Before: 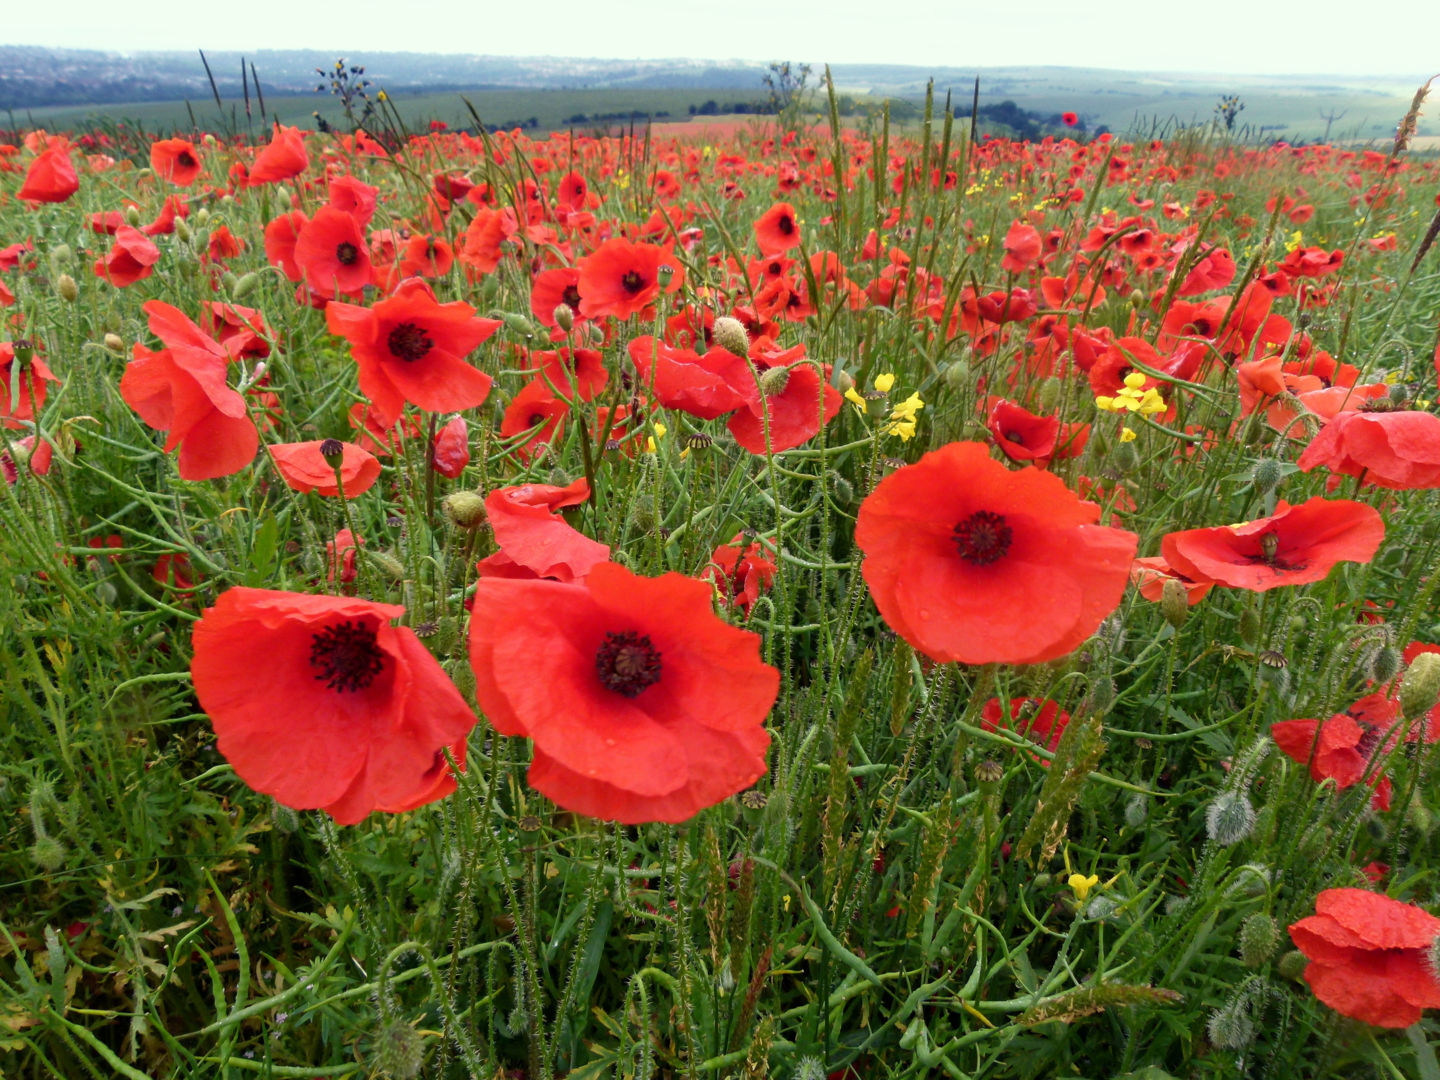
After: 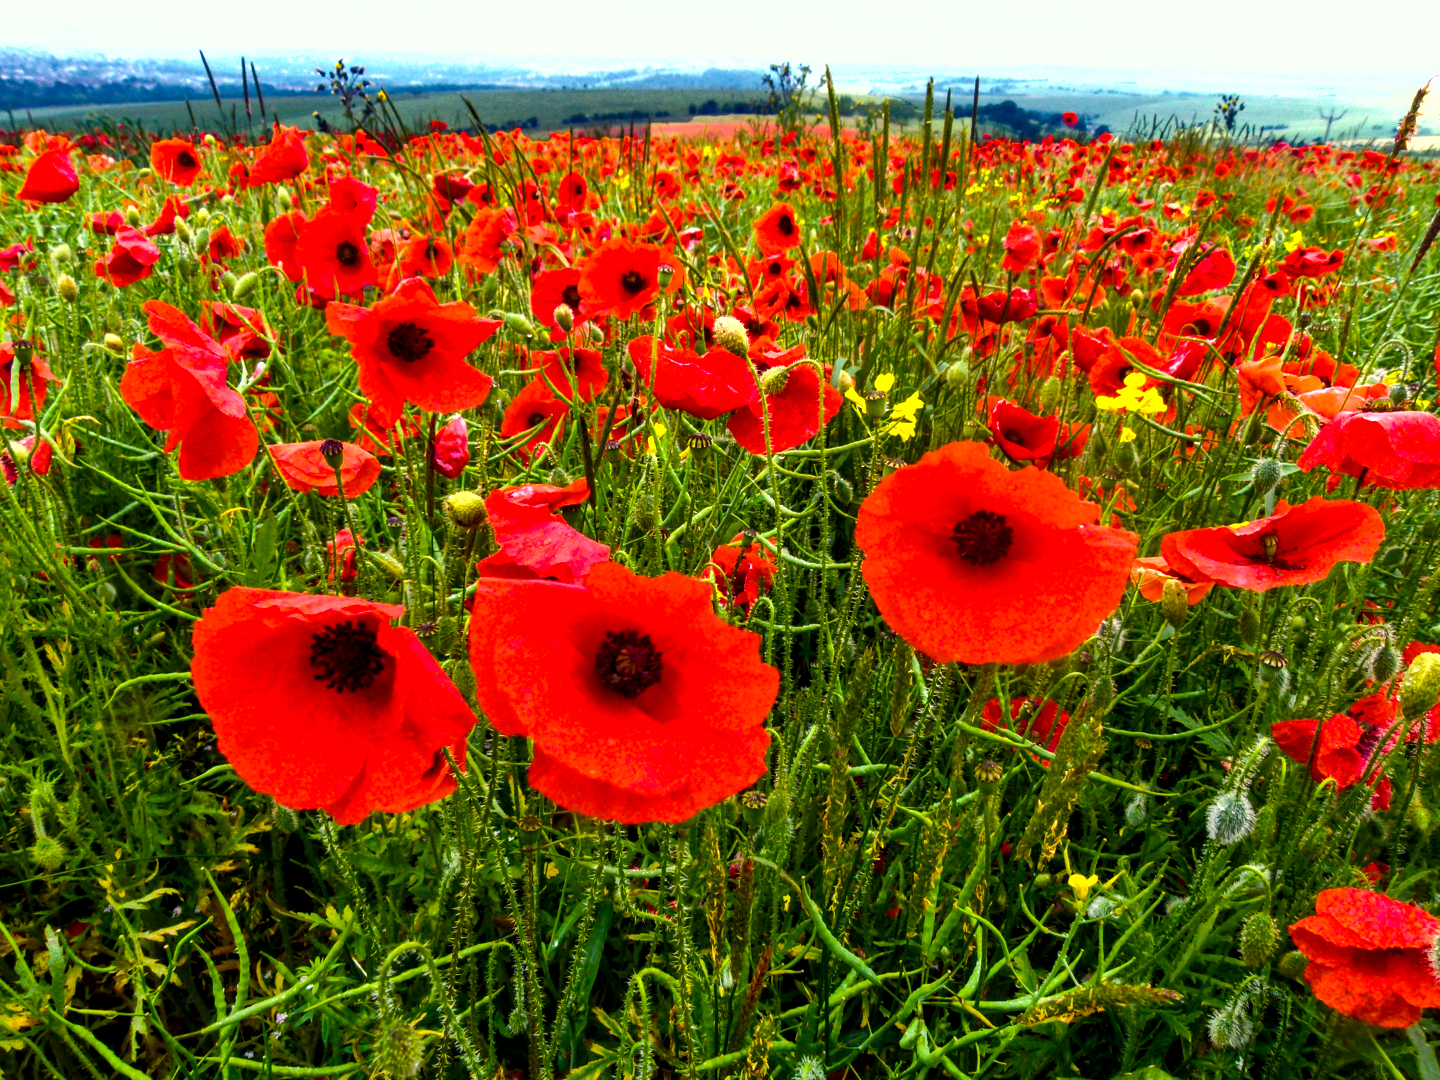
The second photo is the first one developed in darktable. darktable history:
shadows and highlights: low approximation 0.01, soften with gaussian
local contrast: detail 130%
color balance rgb: linear chroma grading › global chroma 9%, perceptual saturation grading › global saturation 36%, perceptual saturation grading › shadows 35%, perceptual brilliance grading › global brilliance 15%, perceptual brilliance grading › shadows -35%, global vibrance 15%
tone equalizer: -8 EV -0.417 EV, -7 EV -0.389 EV, -6 EV -0.333 EV, -5 EV -0.222 EV, -3 EV 0.222 EV, -2 EV 0.333 EV, -1 EV 0.389 EV, +0 EV 0.417 EV, edges refinement/feathering 500, mask exposure compensation -1.57 EV, preserve details no
